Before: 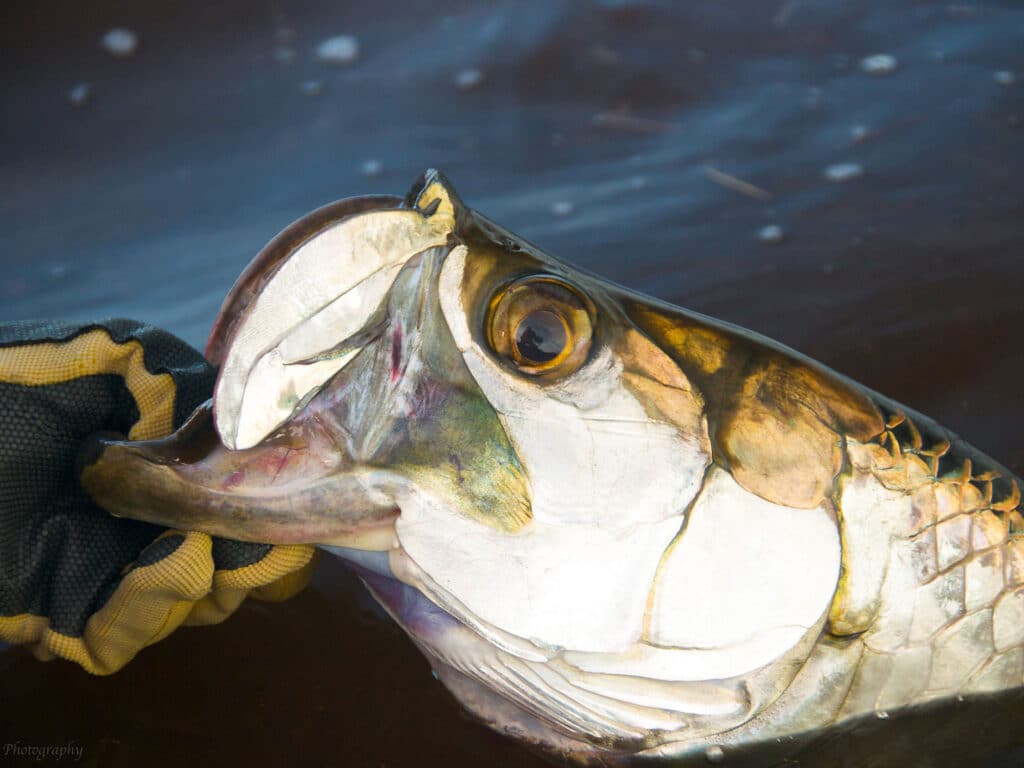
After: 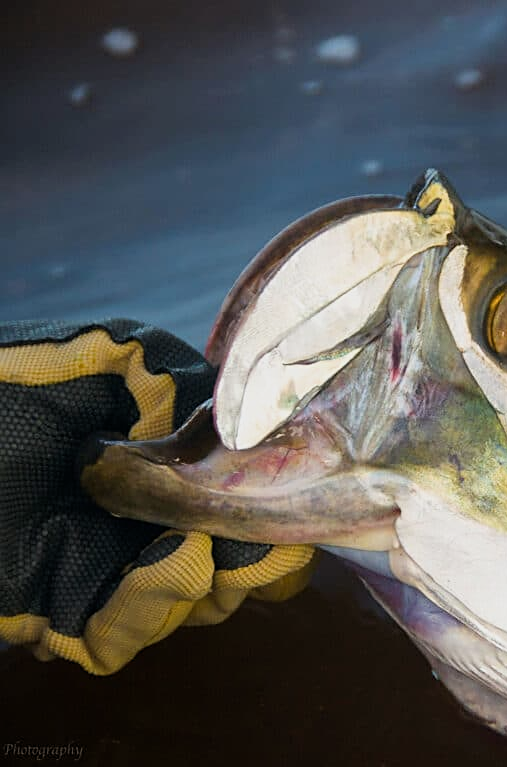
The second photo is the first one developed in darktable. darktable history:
crop and rotate: left 0.058%, top 0%, right 50.406%
sharpen: on, module defaults
filmic rgb: black relative exposure -11.32 EV, white relative exposure 3.24 EV, hardness 6.7
